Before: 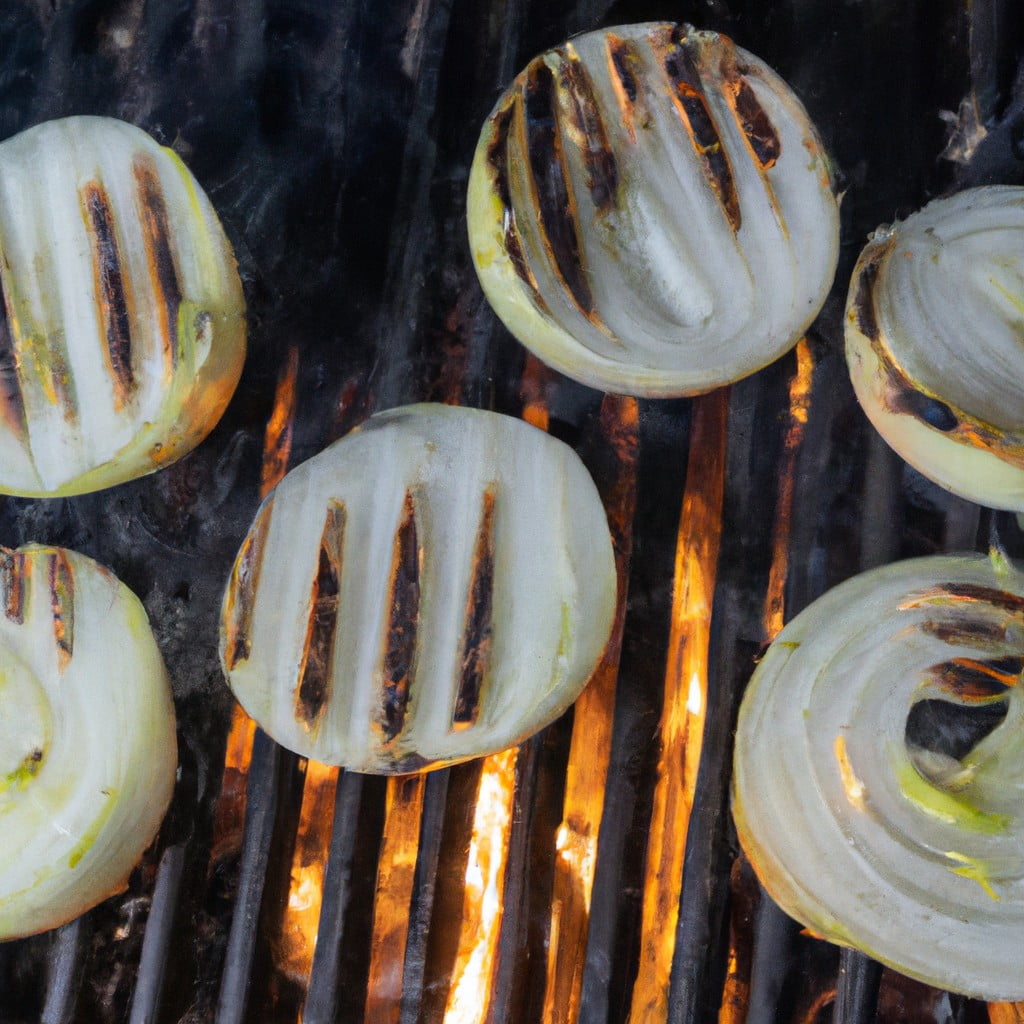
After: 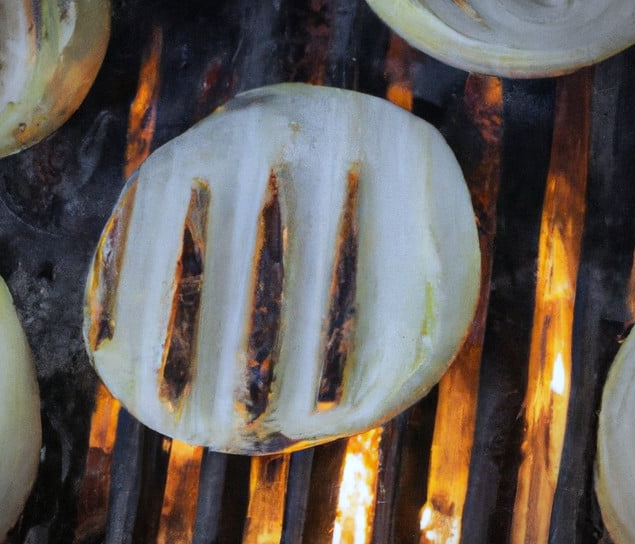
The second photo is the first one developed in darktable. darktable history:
crop: left 13.312%, top 31.28%, right 24.627%, bottom 15.582%
white balance: red 0.954, blue 1.079
vignetting: on, module defaults
